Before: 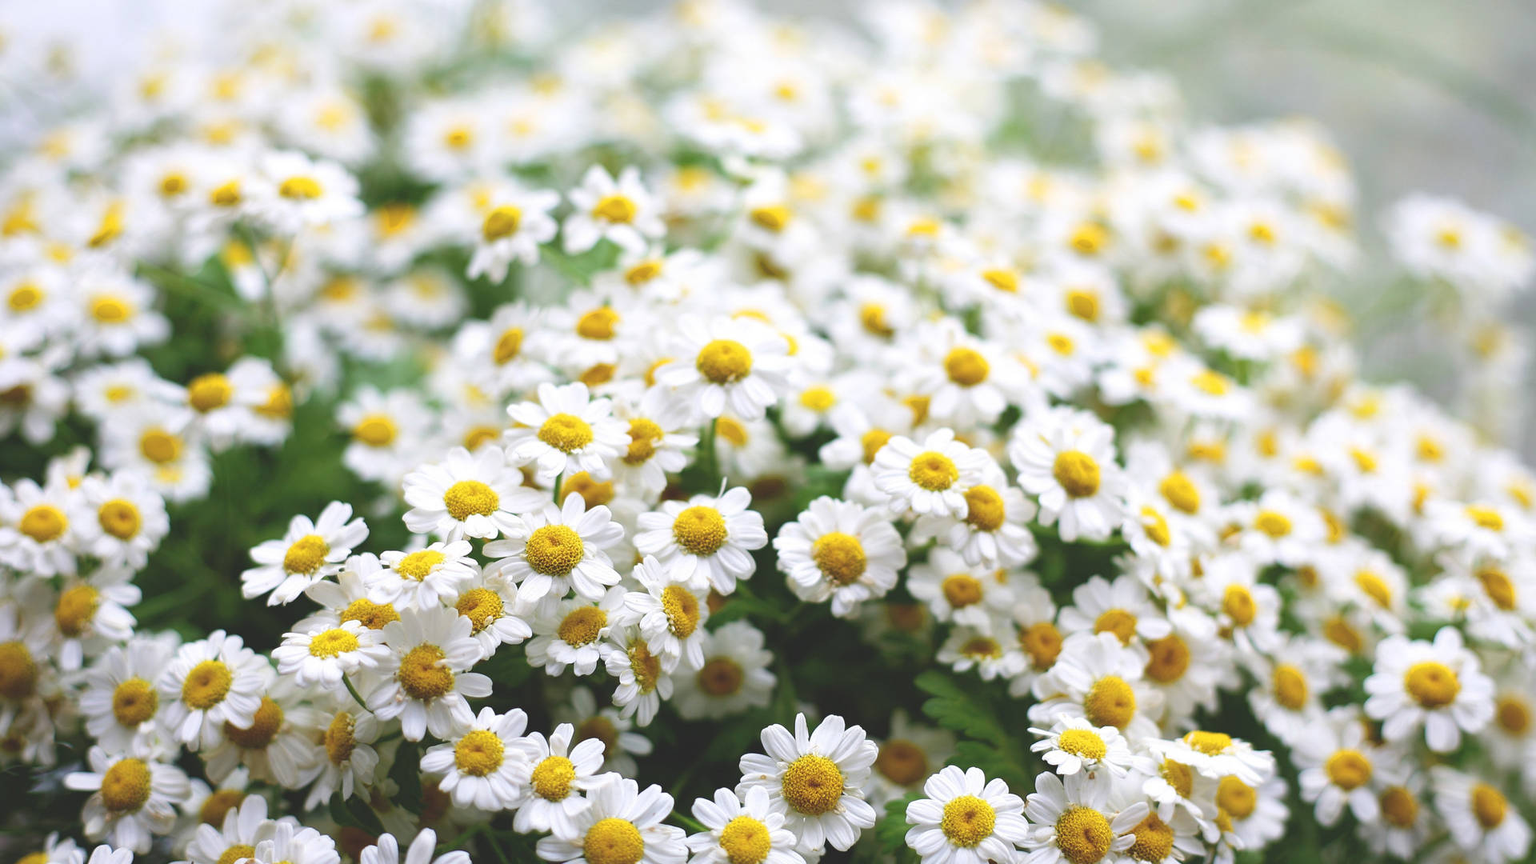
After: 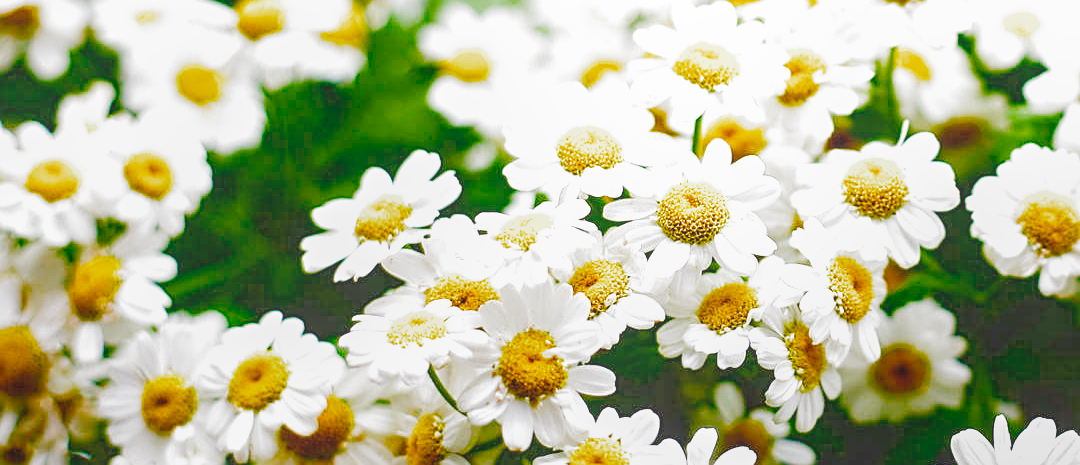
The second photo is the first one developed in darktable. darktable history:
color balance rgb: shadows lift › hue 87.76°, highlights gain › chroma 2.104%, highlights gain › hue 74.29°, linear chroma grading › global chroma 24.741%, perceptual saturation grading › global saturation 23.847%, perceptual saturation grading › highlights -24.371%, perceptual saturation grading › mid-tones 23.931%, perceptual saturation grading › shadows 39.495%, global vibrance 16.348%, saturation formula JzAzBz (2021)
exposure: black level correction 0, exposure 0.895 EV, compensate highlight preservation false
crop: top 44.119%, right 43.715%, bottom 12.817%
local contrast: highlights 45%, shadows 0%, detail 100%
sharpen: on, module defaults
filmic rgb: black relative exposure -3.72 EV, white relative exposure 2.76 EV, threshold 3.04 EV, dynamic range scaling -5.88%, hardness 3.05, add noise in highlights 0, preserve chrominance no, color science v3 (2019), use custom middle-gray values true, contrast in highlights soft, enable highlight reconstruction true
